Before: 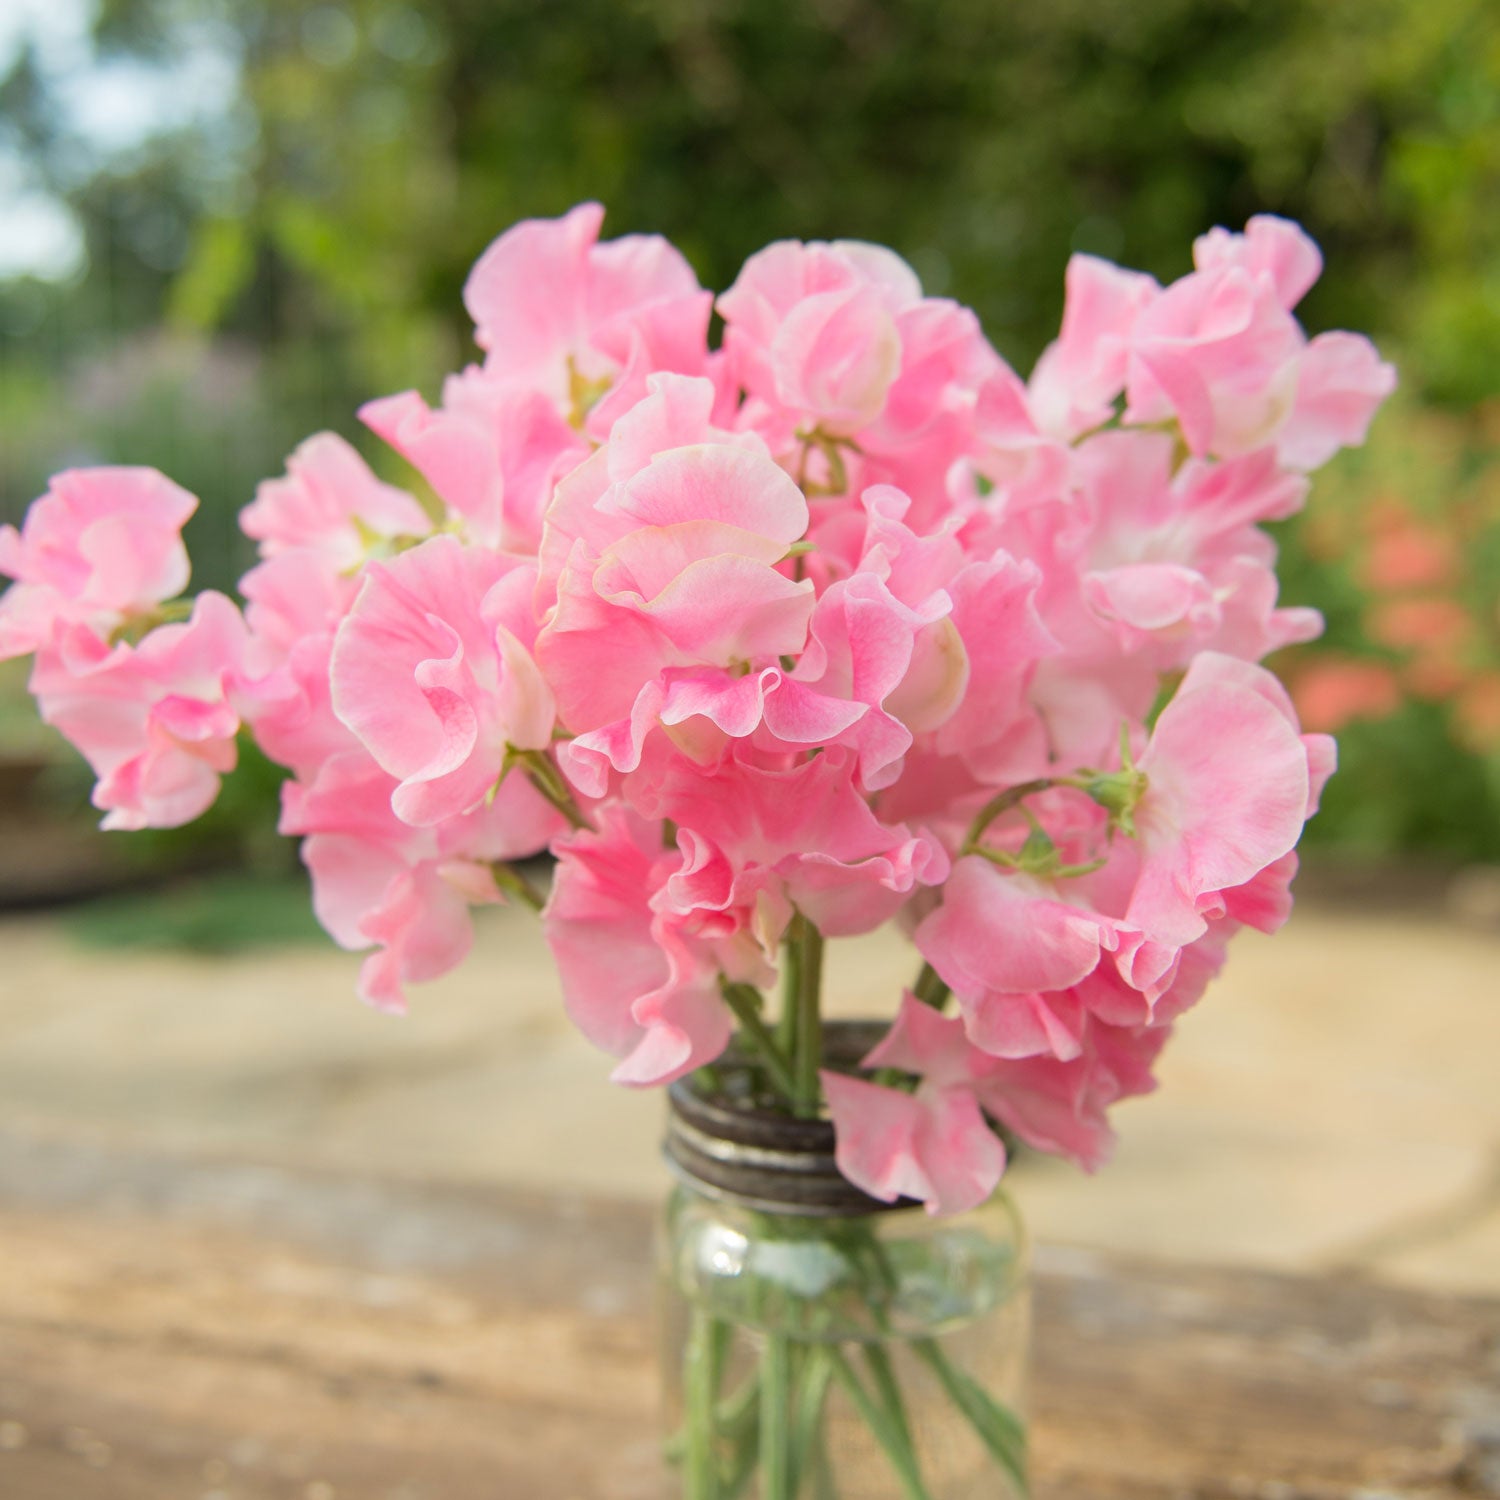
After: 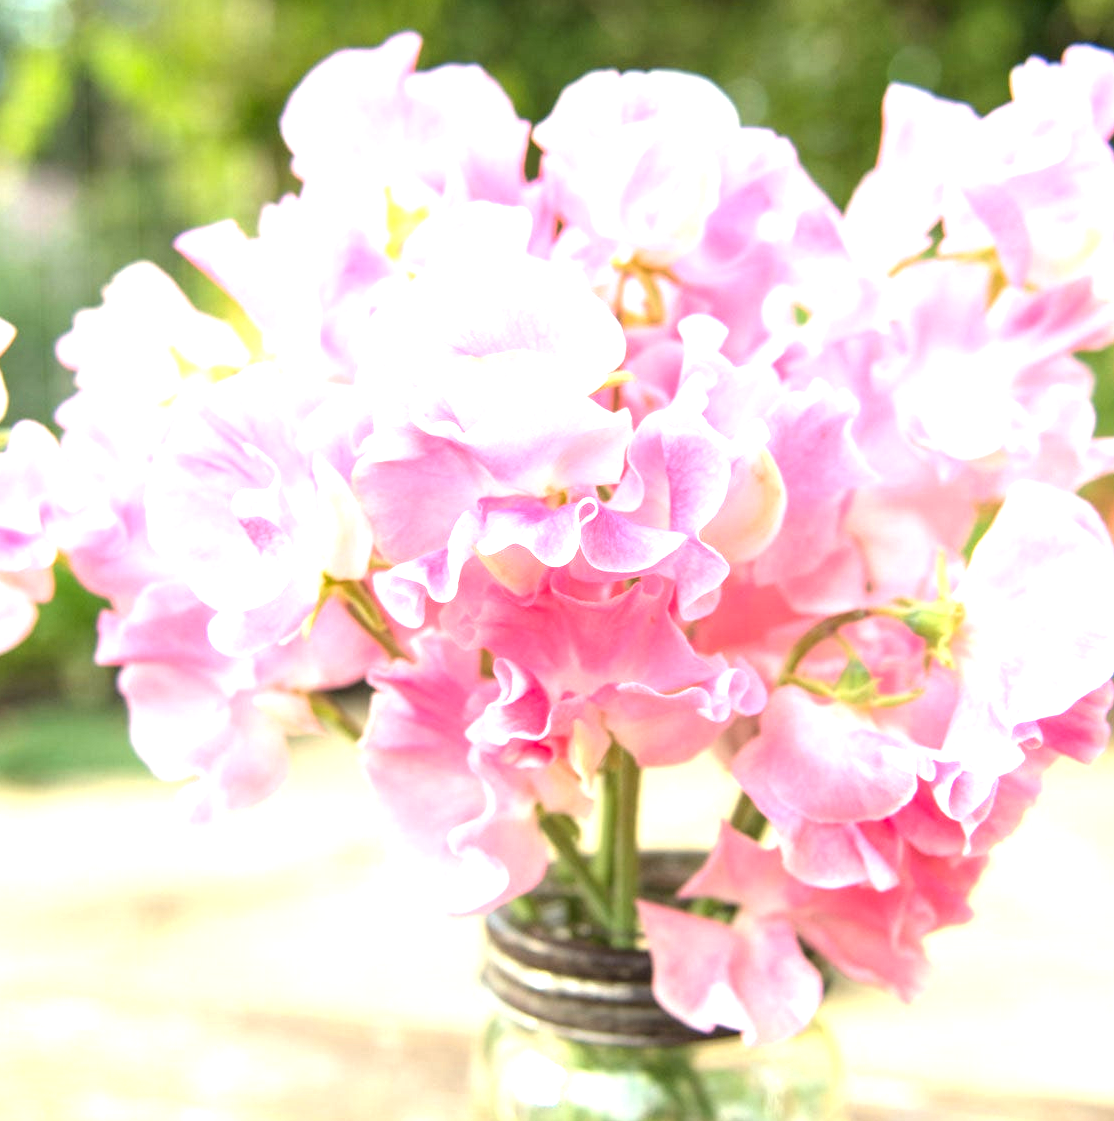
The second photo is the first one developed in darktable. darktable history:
exposure: black level correction 0, exposure 1.387 EV, compensate exposure bias true, compensate highlight preservation false
crop and rotate: left 12.239%, top 11.368%, right 13.437%, bottom 13.885%
local contrast: on, module defaults
